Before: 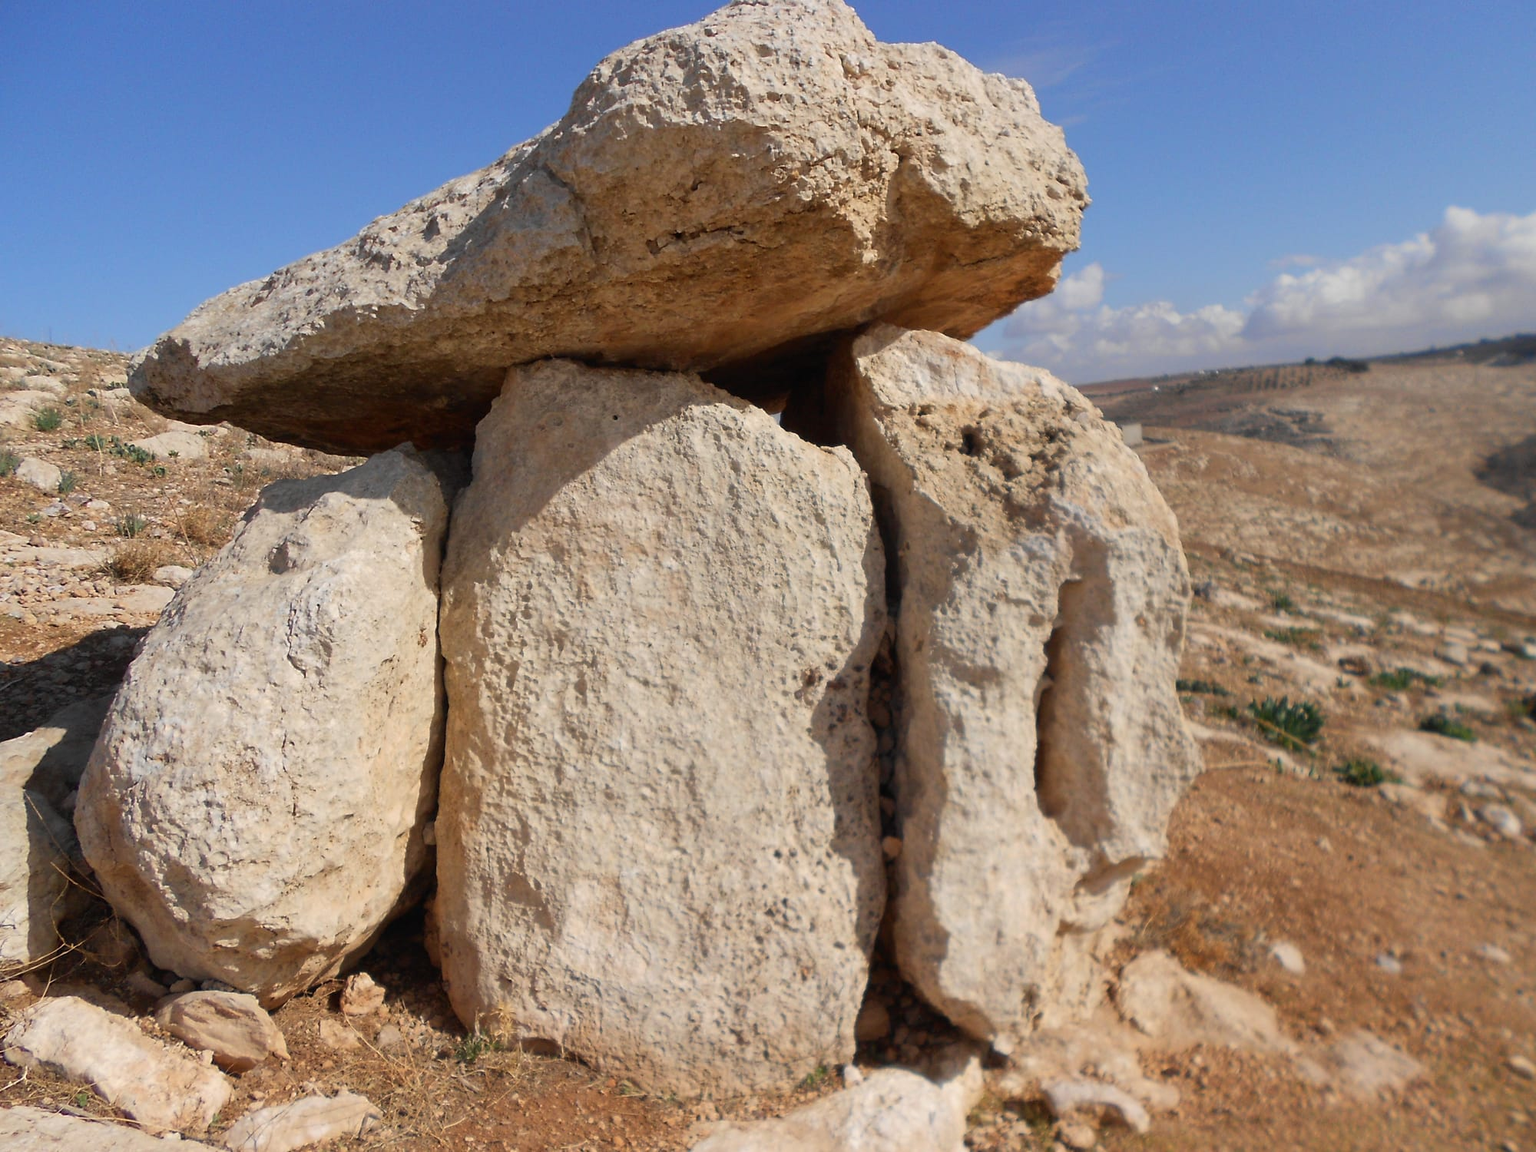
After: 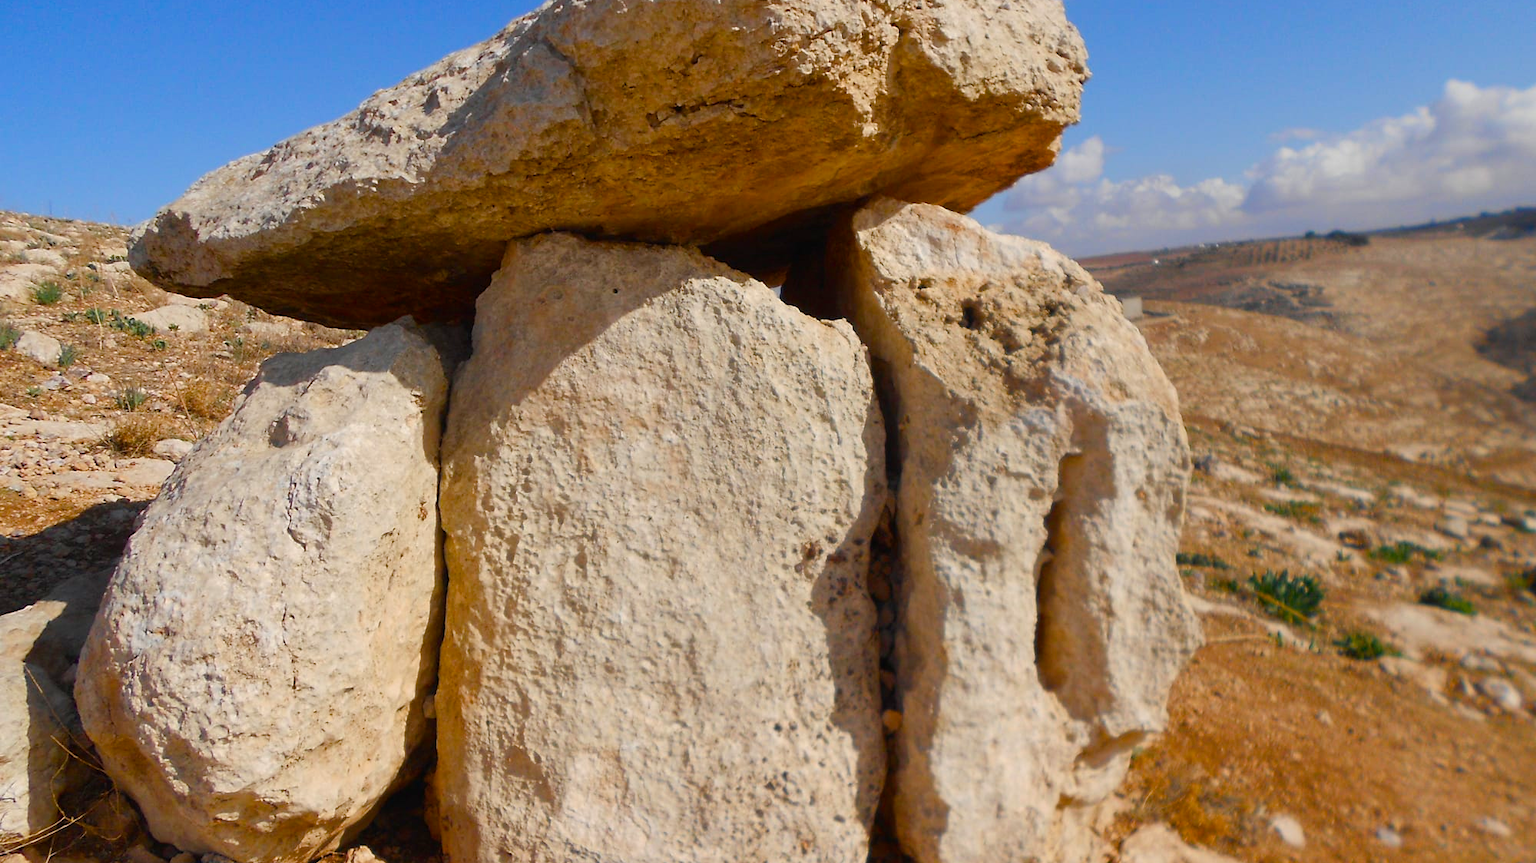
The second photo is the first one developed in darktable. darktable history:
crop: top 11.041%, bottom 13.962%
color balance rgb: perceptual saturation grading › global saturation 23.361%, perceptual saturation grading › highlights -24.117%, perceptual saturation grading › mid-tones 24.029%, perceptual saturation grading › shadows 39.175%, global vibrance 20%
